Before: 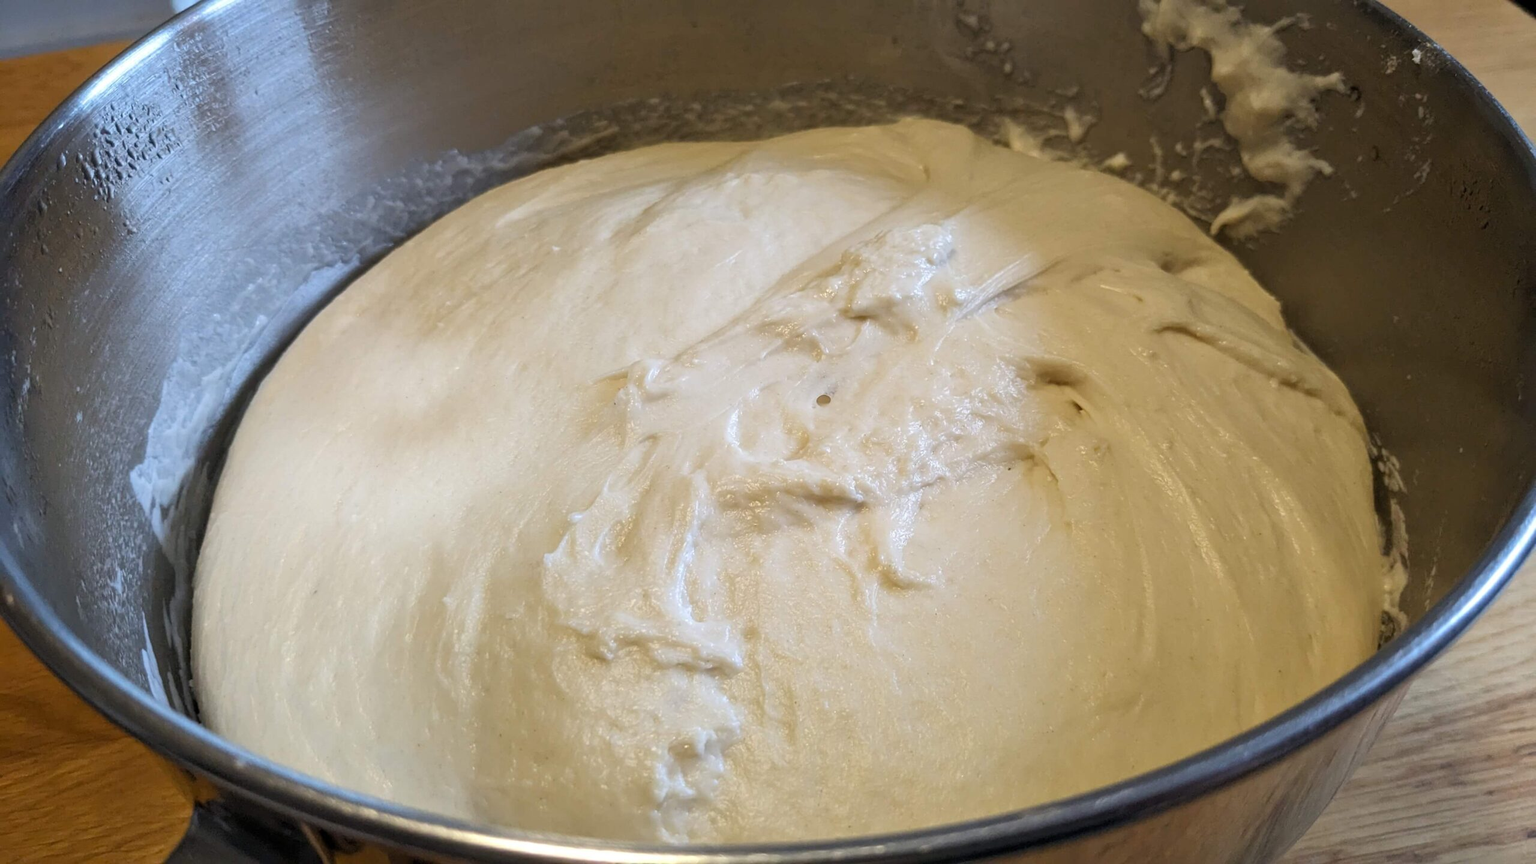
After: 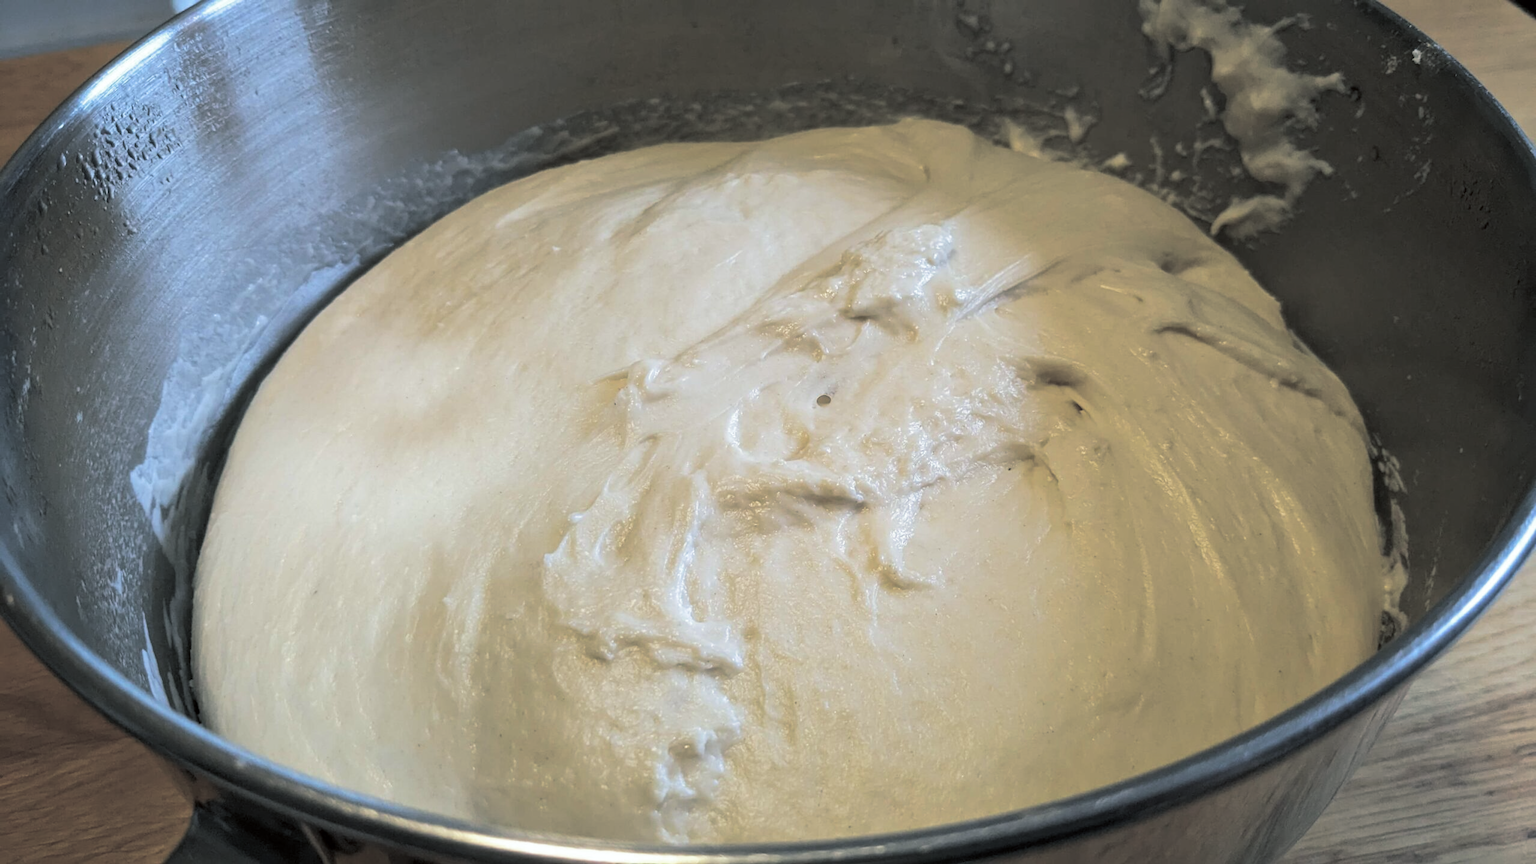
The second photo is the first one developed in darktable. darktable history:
color correction: highlights a* -2.73, highlights b* -2.09, shadows a* 2.41, shadows b* 2.73
split-toning: shadows › hue 201.6°, shadows › saturation 0.16, highlights › hue 50.4°, highlights › saturation 0.2, balance -49.9
